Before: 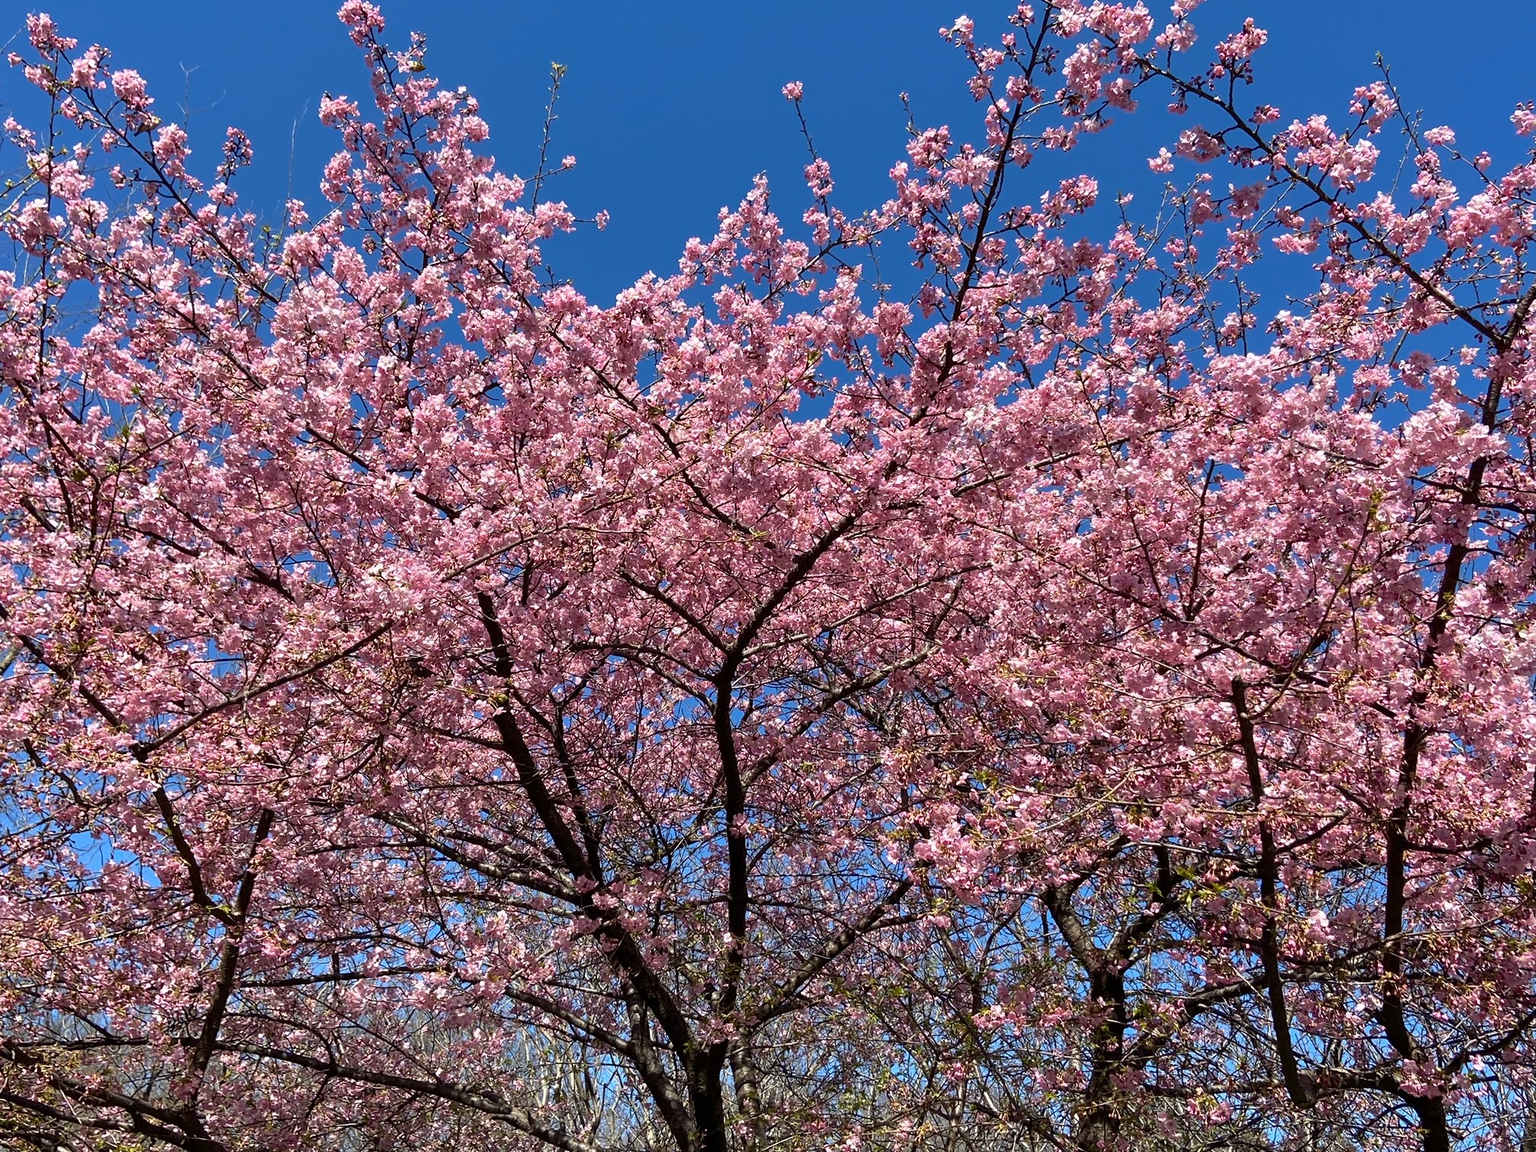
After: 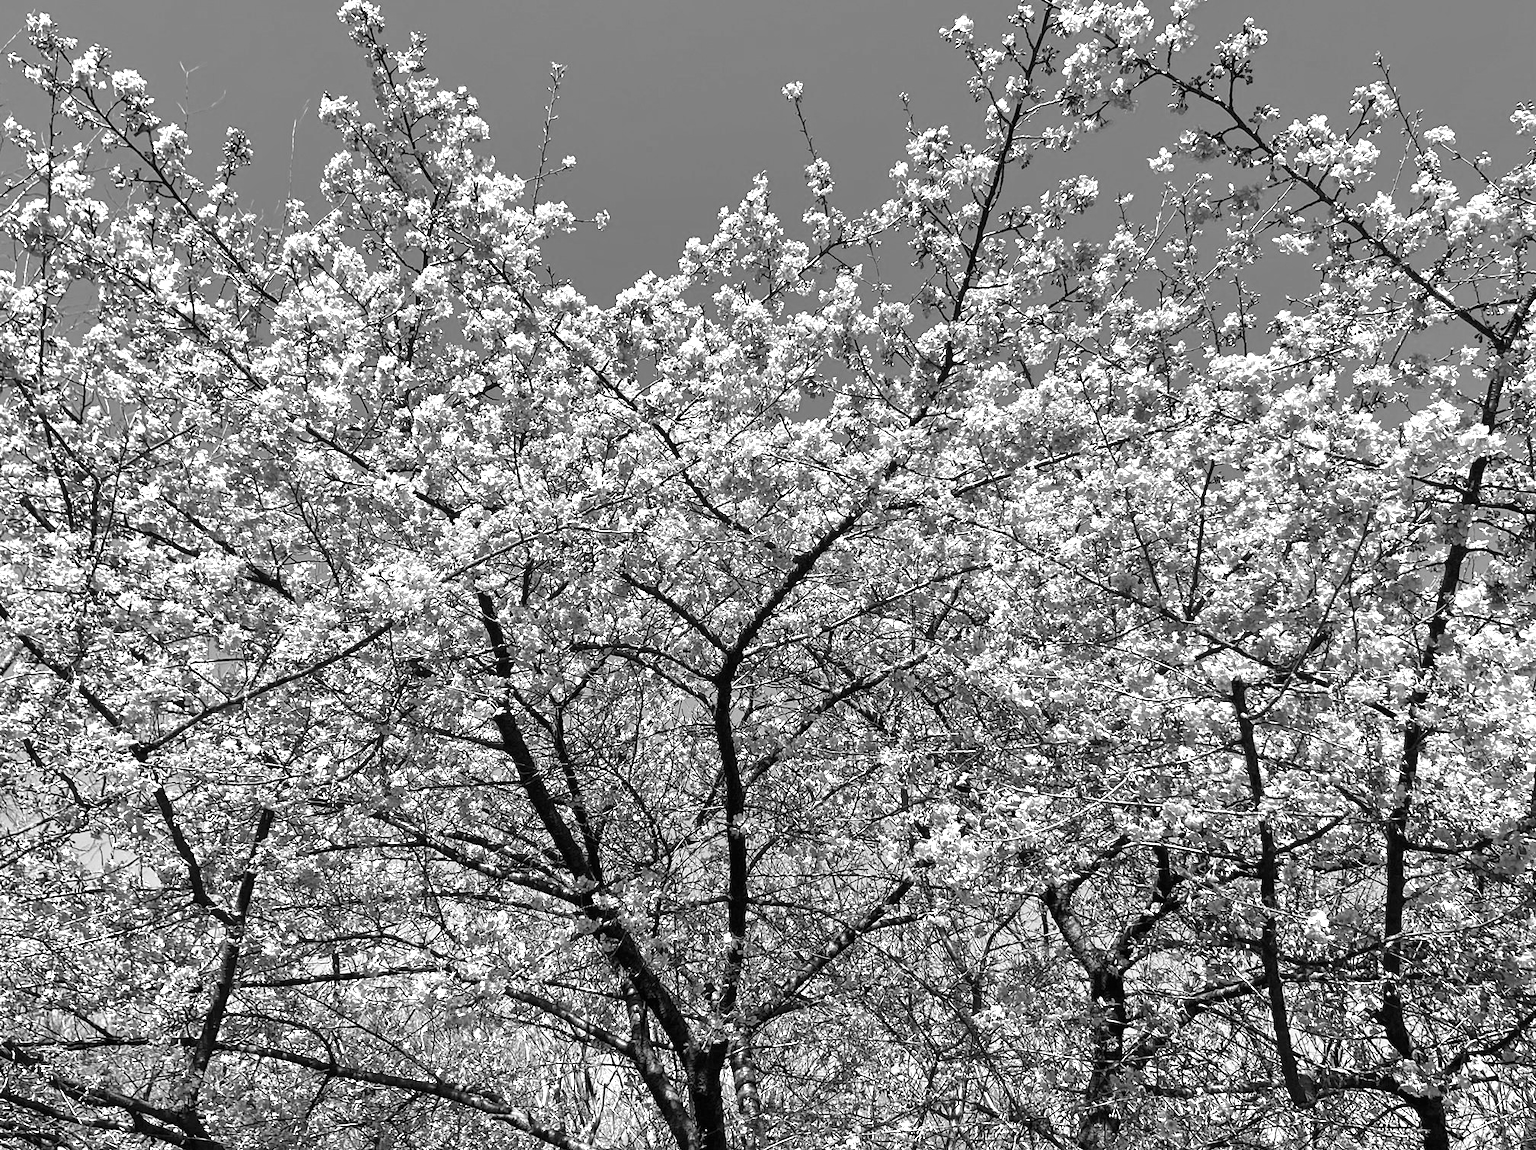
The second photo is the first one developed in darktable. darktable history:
color calibration: illuminant as shot in camera, x 0.379, y 0.396, temperature 4138.76 K
color correction: highlights a* -14.62, highlights b* -16.22, shadows a* 10.12, shadows b* 29.4
crop: bottom 0.071%
monochrome: on, module defaults
exposure: black level correction 0, exposure 1 EV, compensate exposure bias true, compensate highlight preservation false
shadows and highlights: white point adjustment 1, soften with gaussian
